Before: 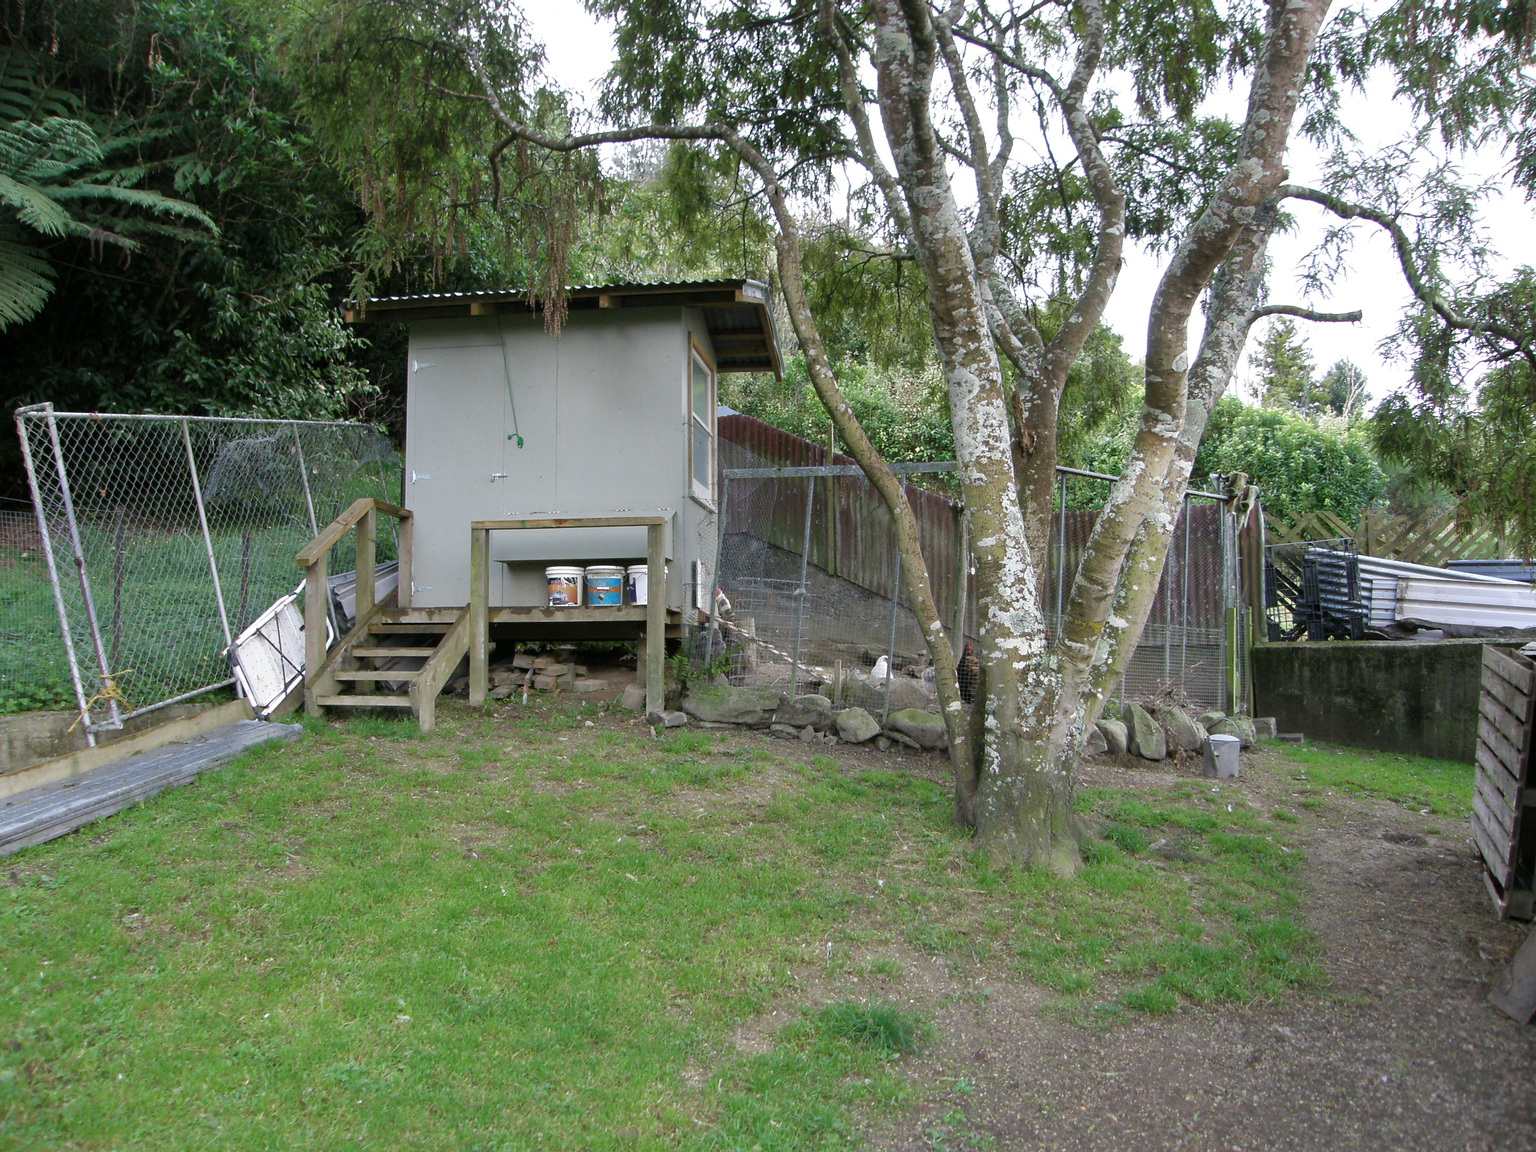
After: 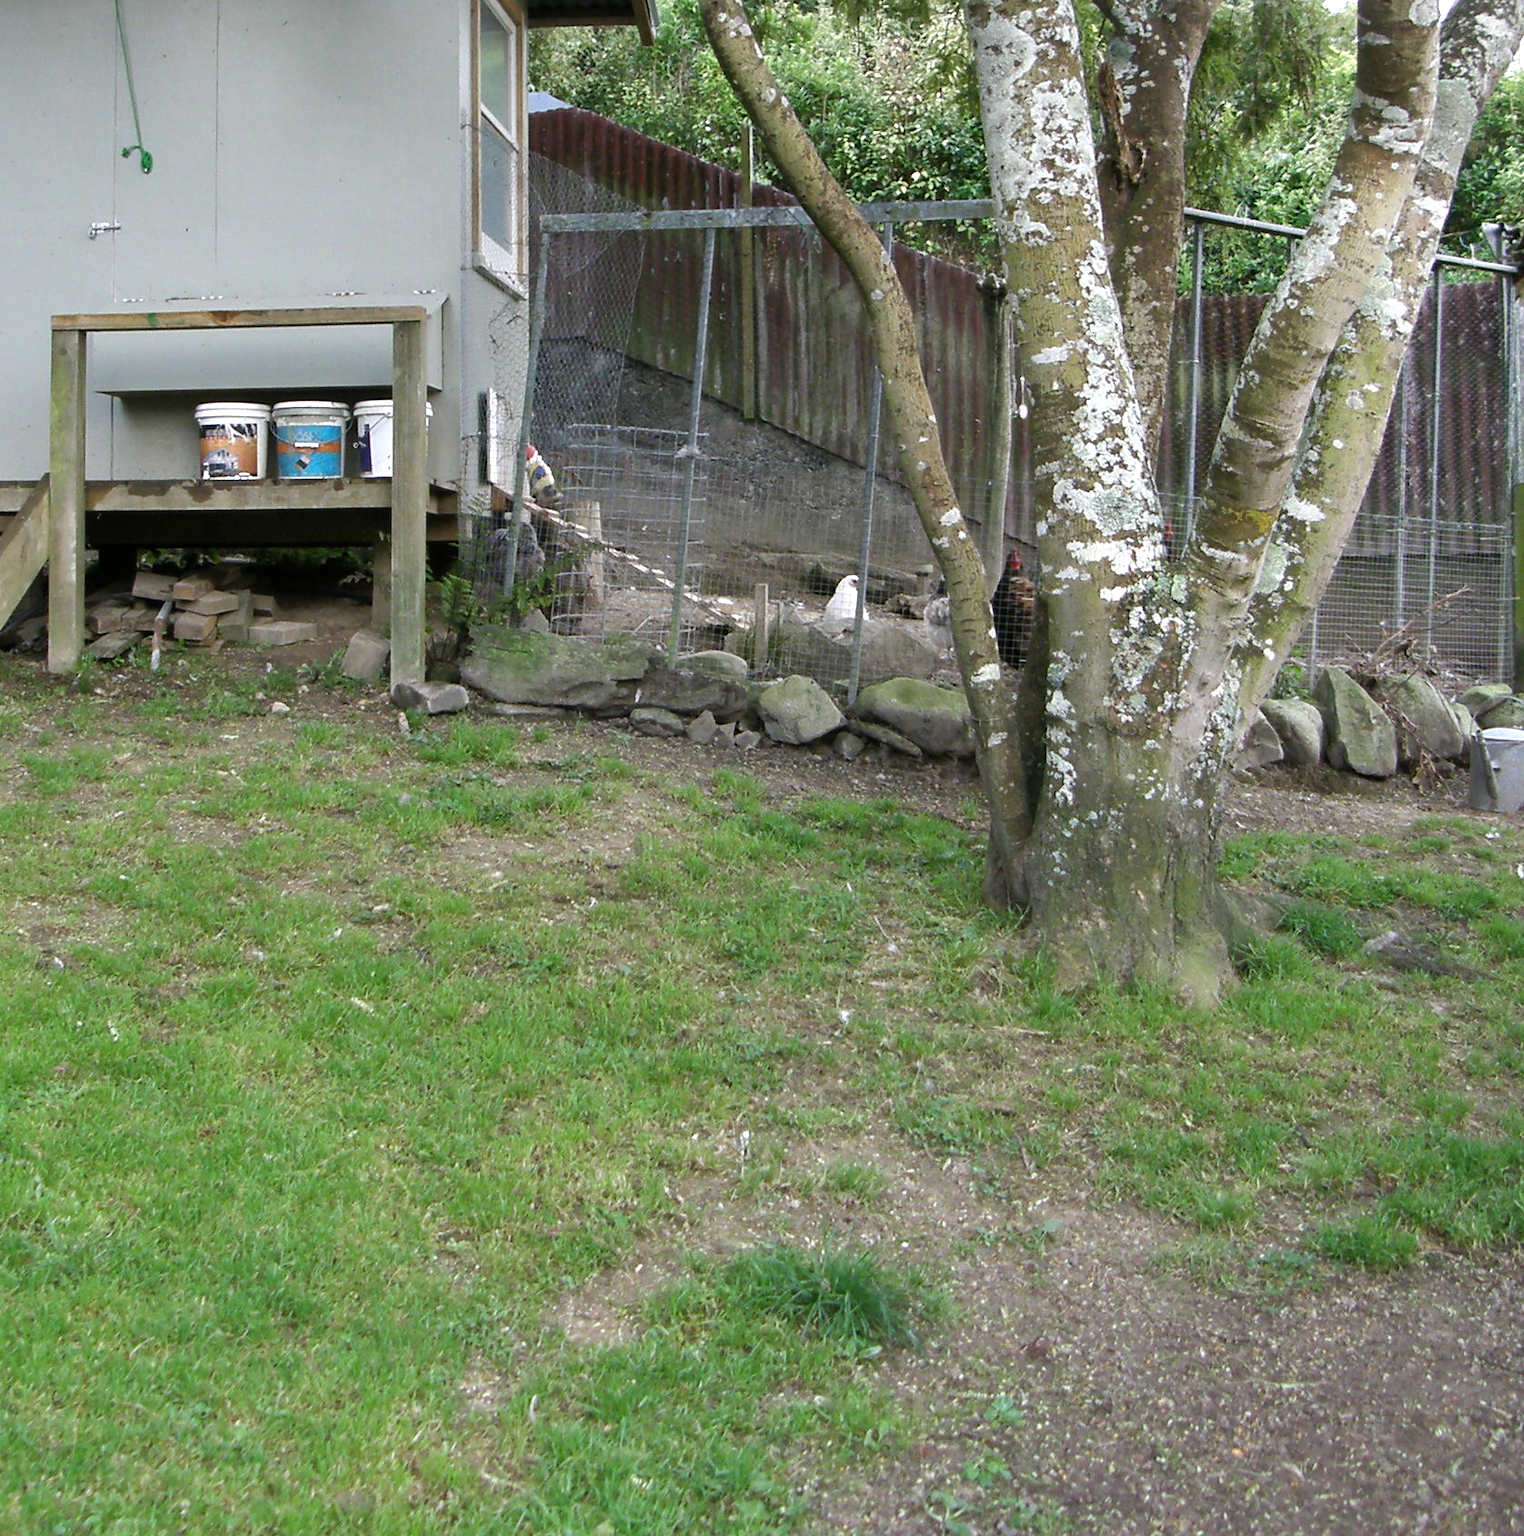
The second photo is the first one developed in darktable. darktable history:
tone equalizer: -8 EV -0.391 EV, -7 EV -0.416 EV, -6 EV -0.321 EV, -5 EV -0.191 EV, -3 EV 0.214 EV, -2 EV 0.304 EV, -1 EV 0.376 EV, +0 EV 0.413 EV, edges refinement/feathering 500, mask exposure compensation -1.57 EV, preserve details no
crop and rotate: left 28.965%, top 31.142%, right 19.806%
